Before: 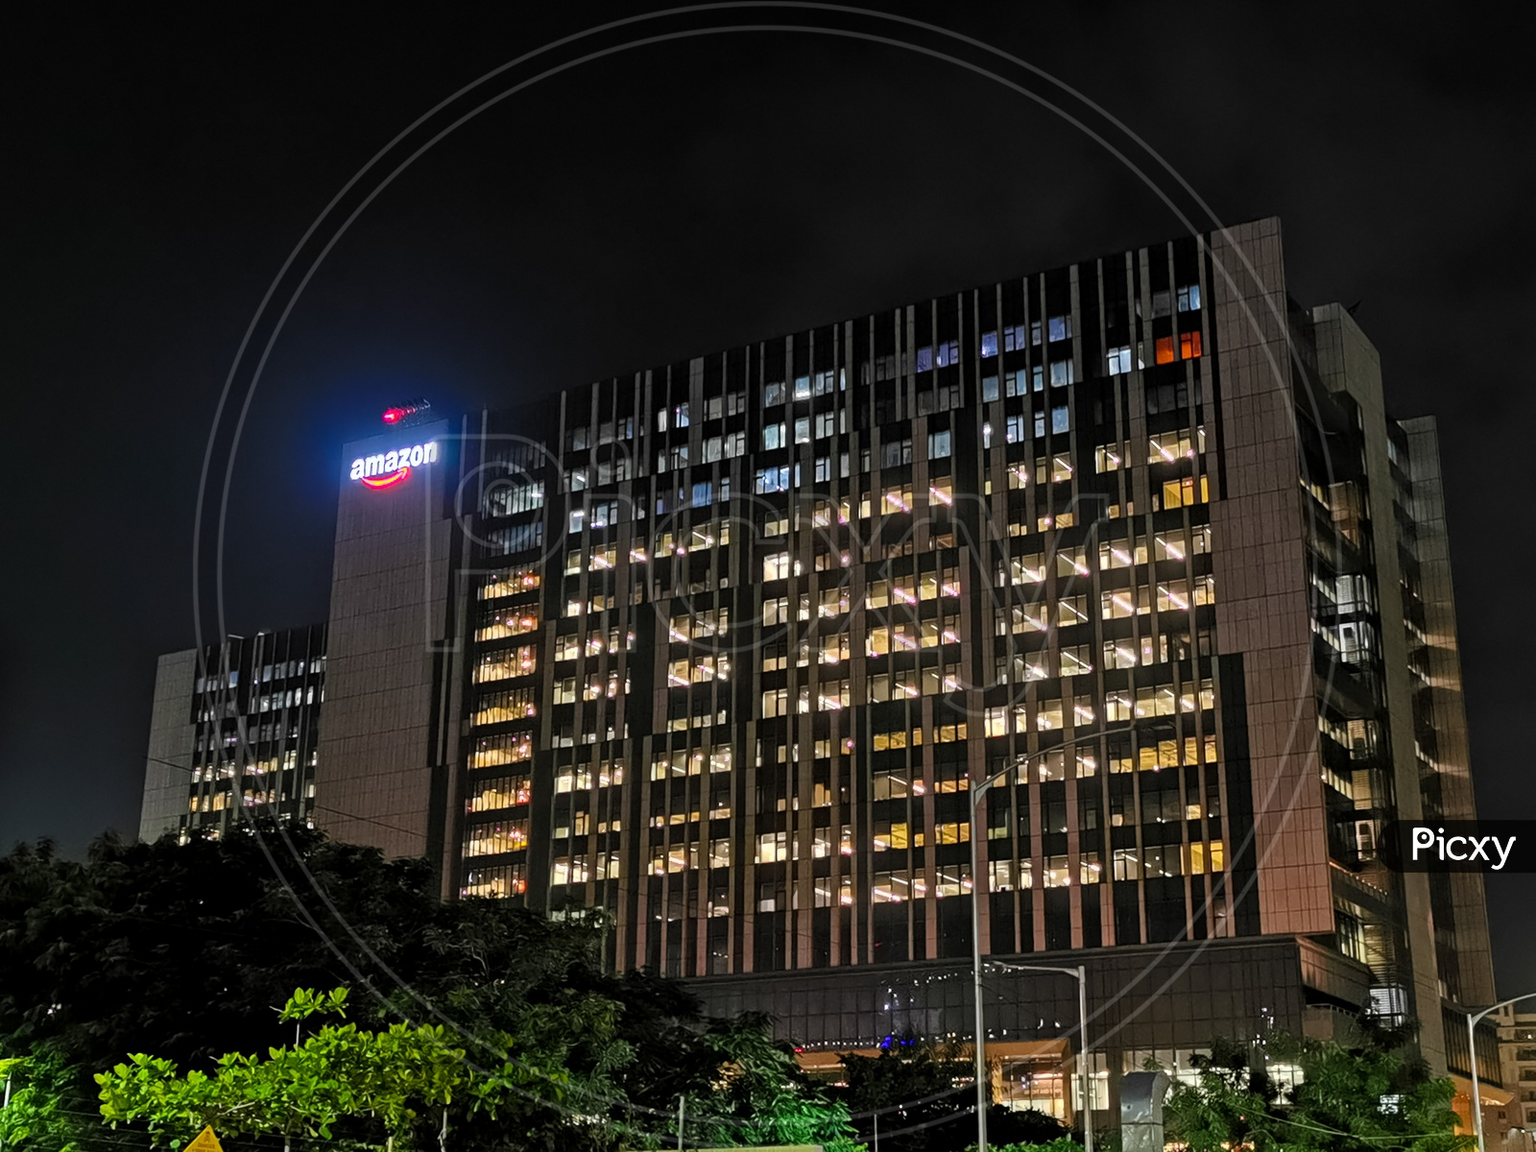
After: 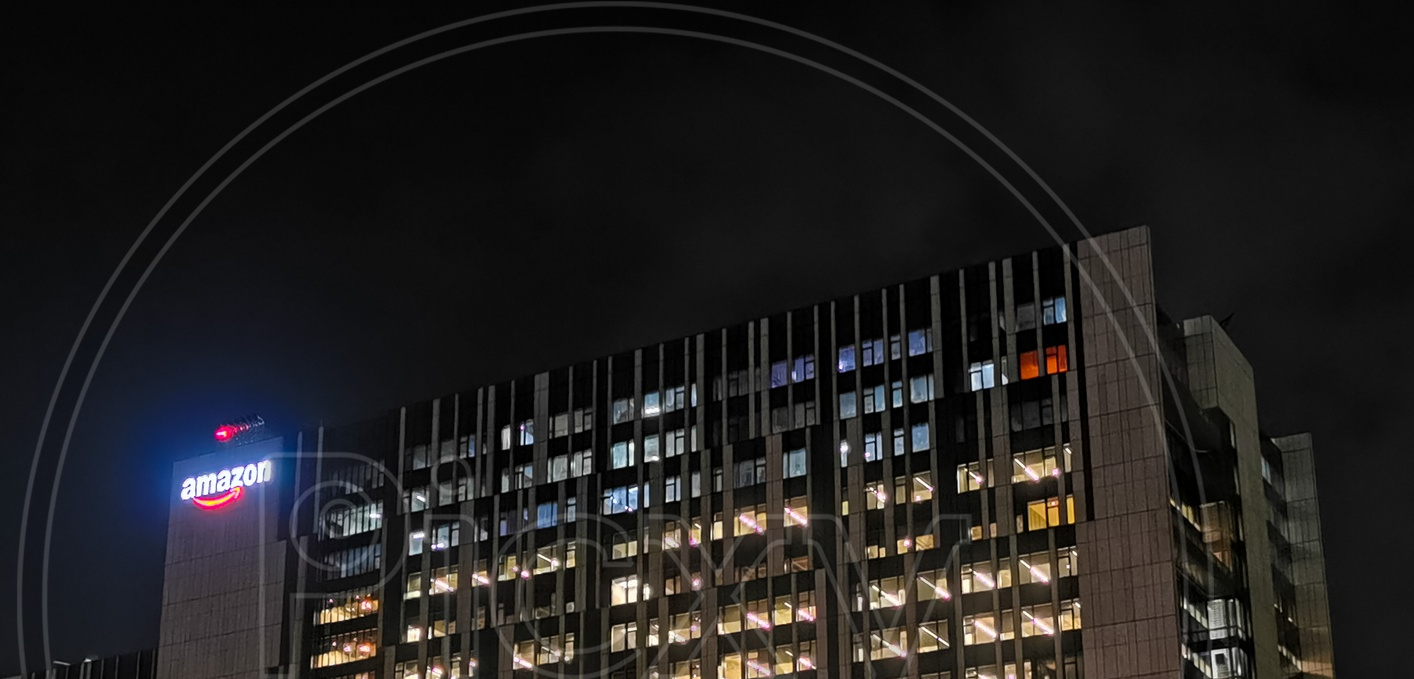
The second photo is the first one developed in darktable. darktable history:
crop and rotate: left 11.592%, bottom 43.384%
